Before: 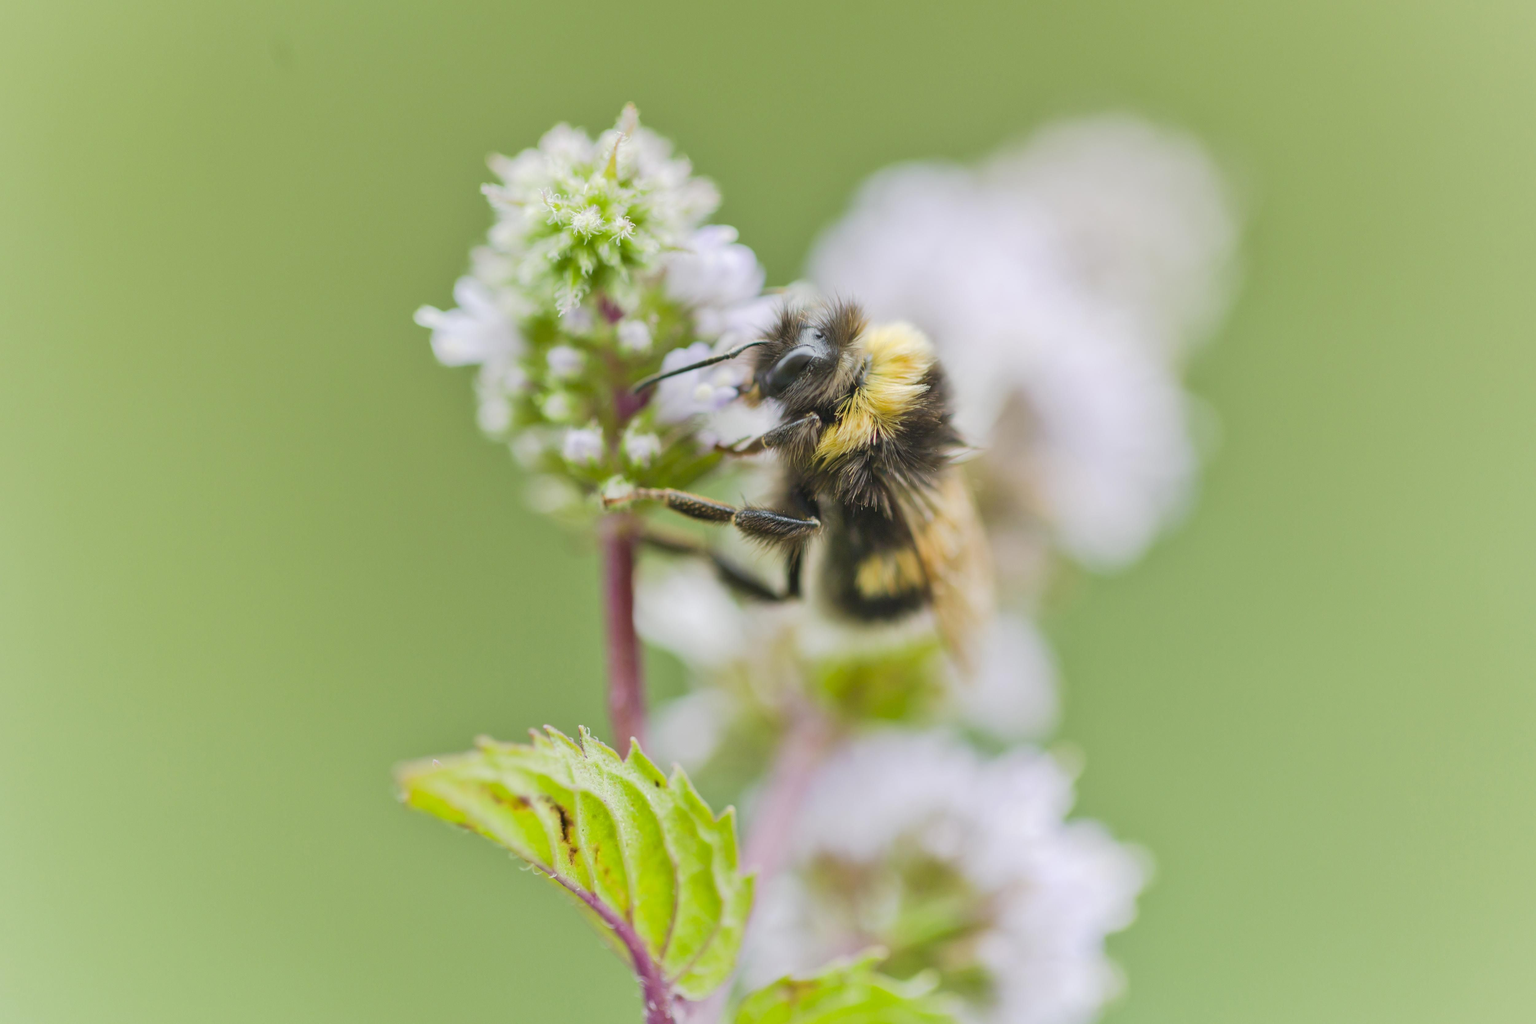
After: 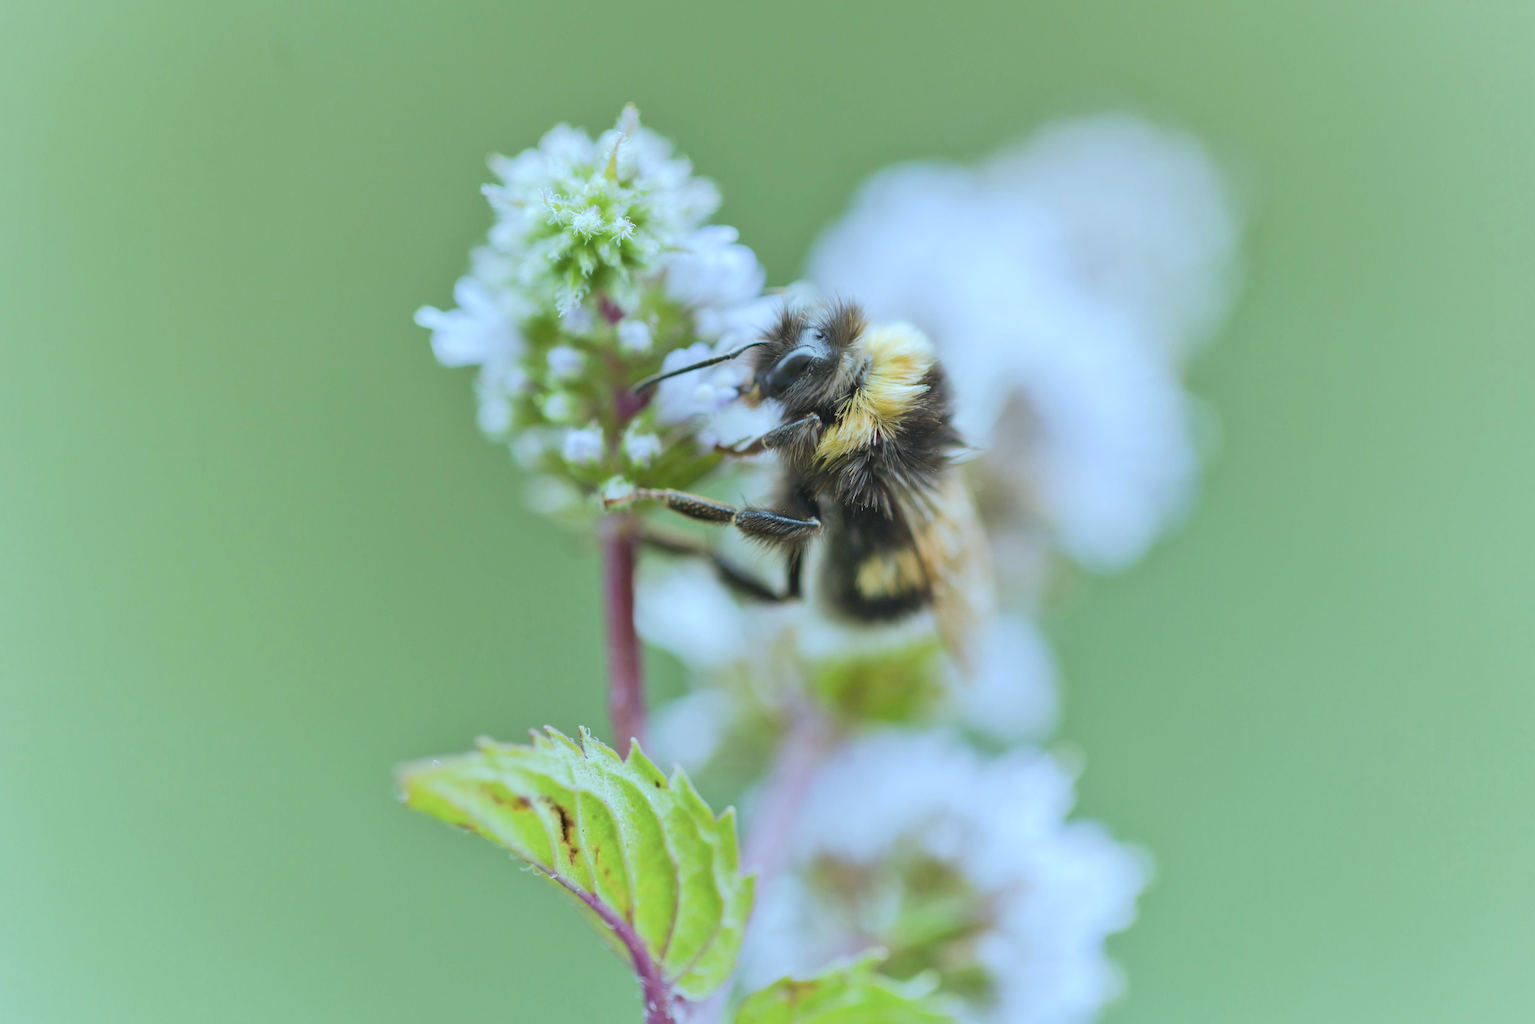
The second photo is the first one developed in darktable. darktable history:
color correction: highlights a* -9.76, highlights b* -21.92
